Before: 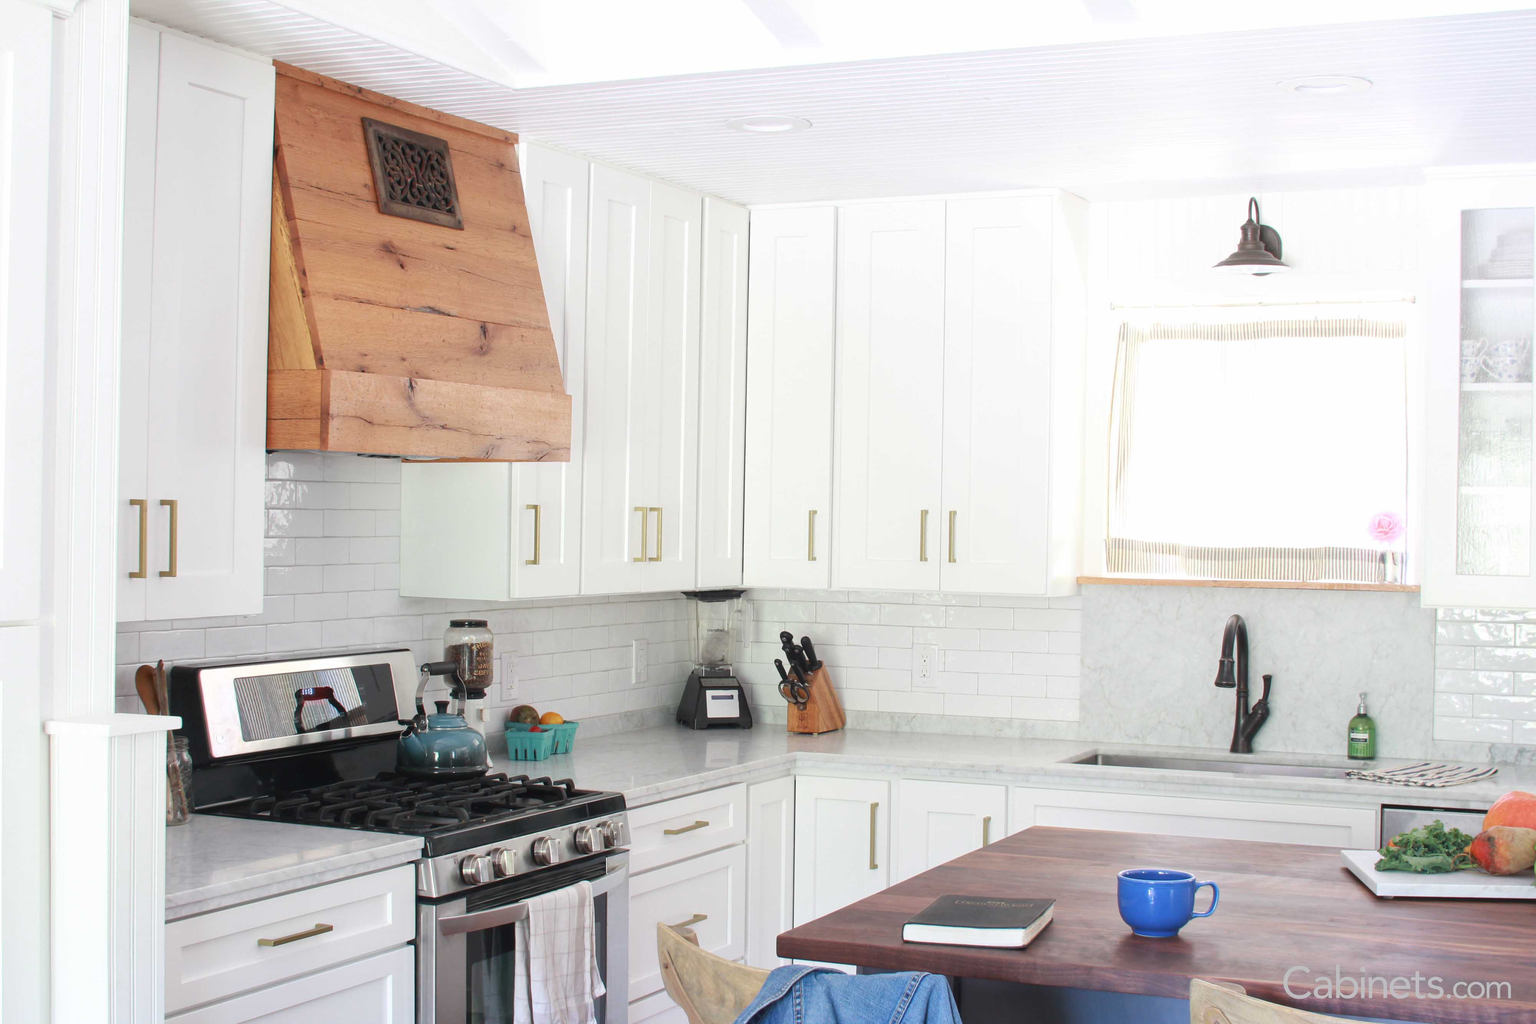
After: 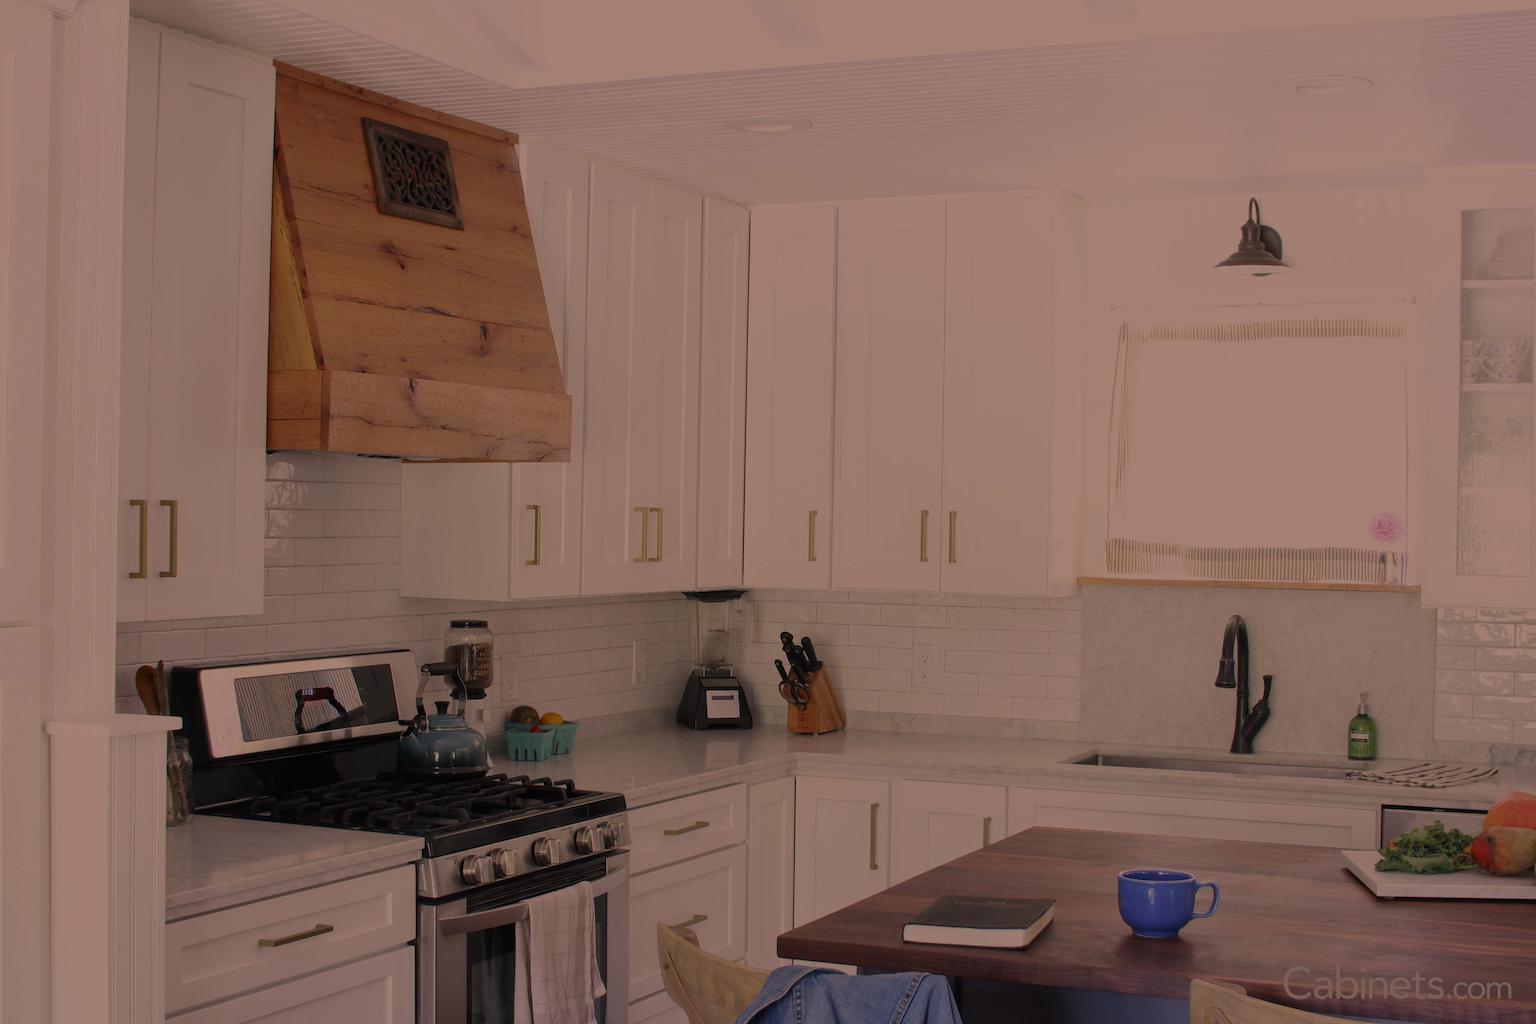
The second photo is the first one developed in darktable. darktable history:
tone equalizer: on, module defaults
color correction: highlights a* 22.44, highlights b* 22.2
exposure: exposure -1.985 EV, compensate highlight preservation false
